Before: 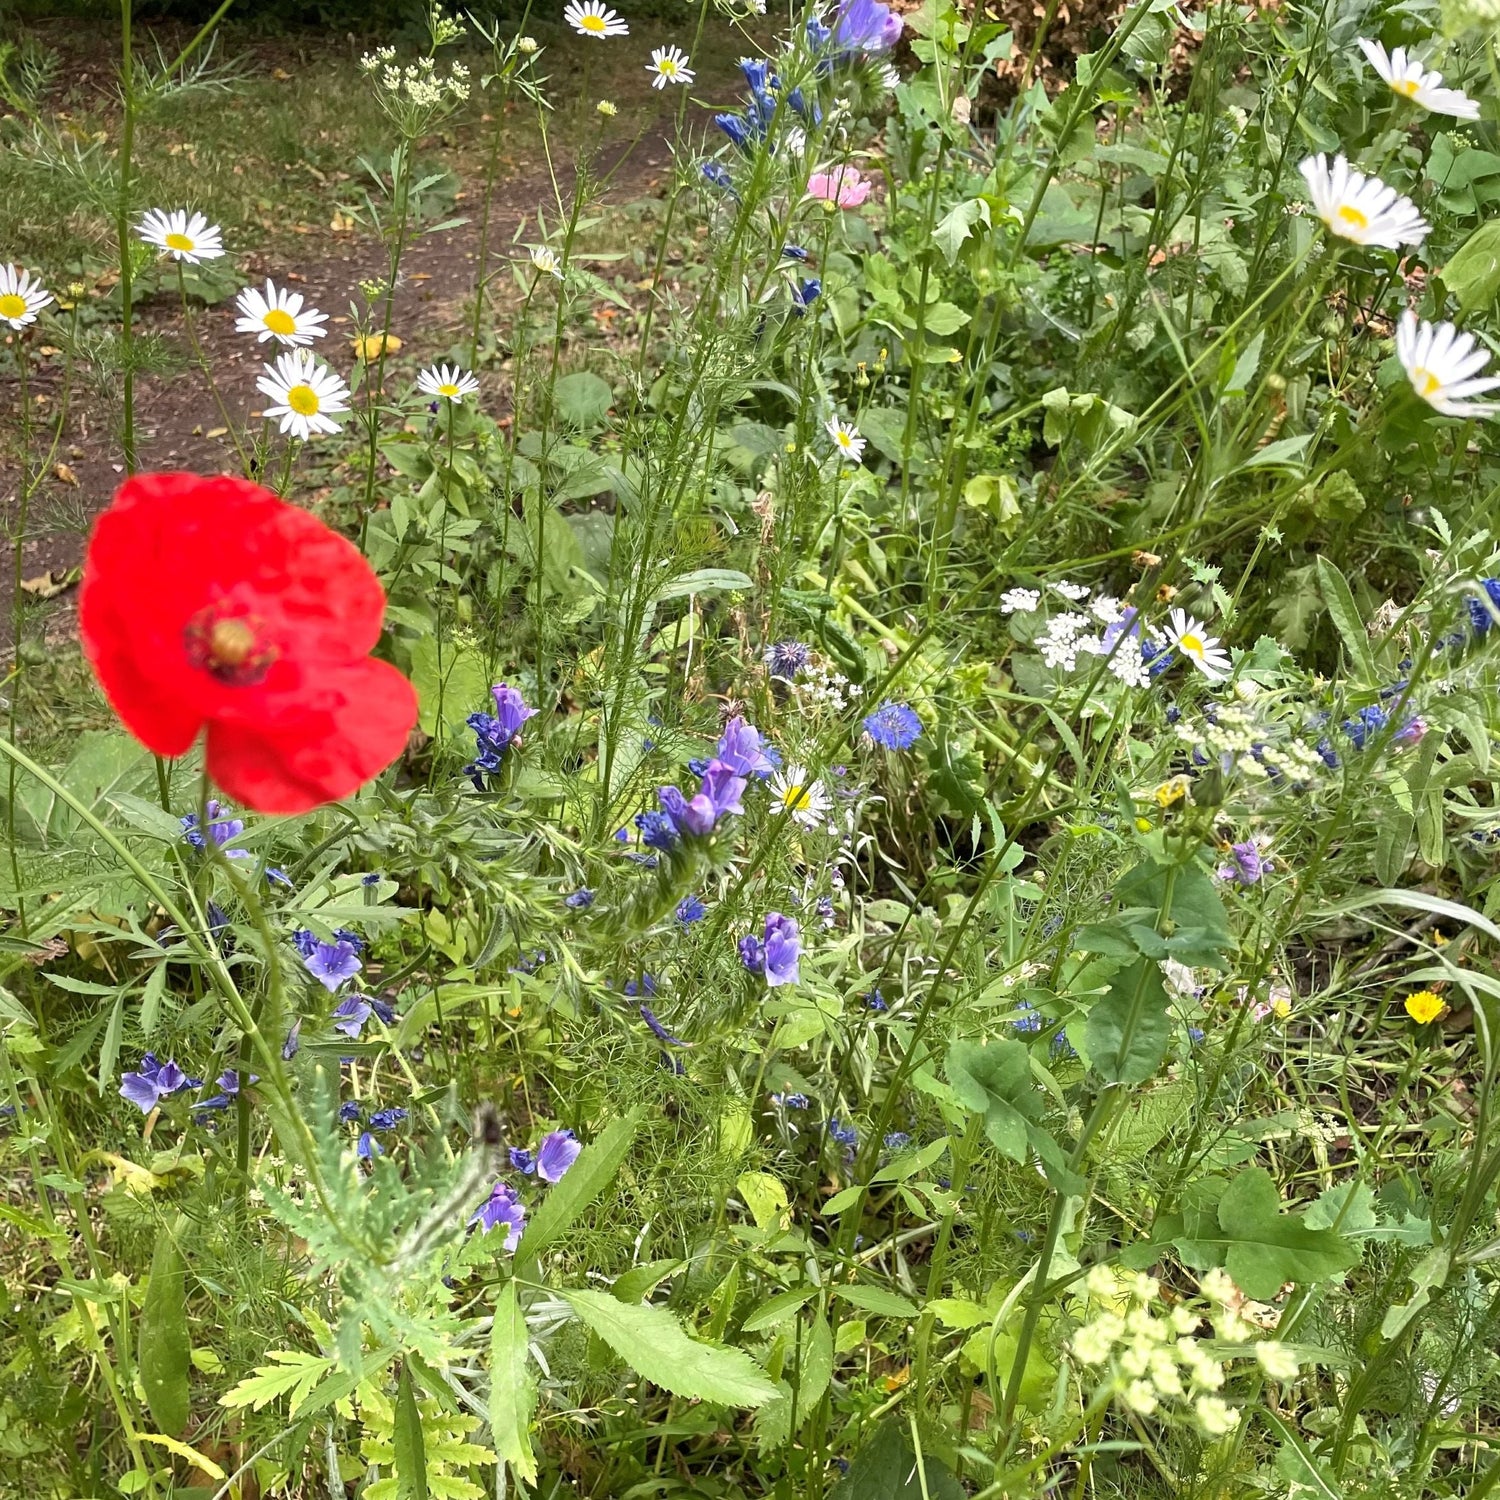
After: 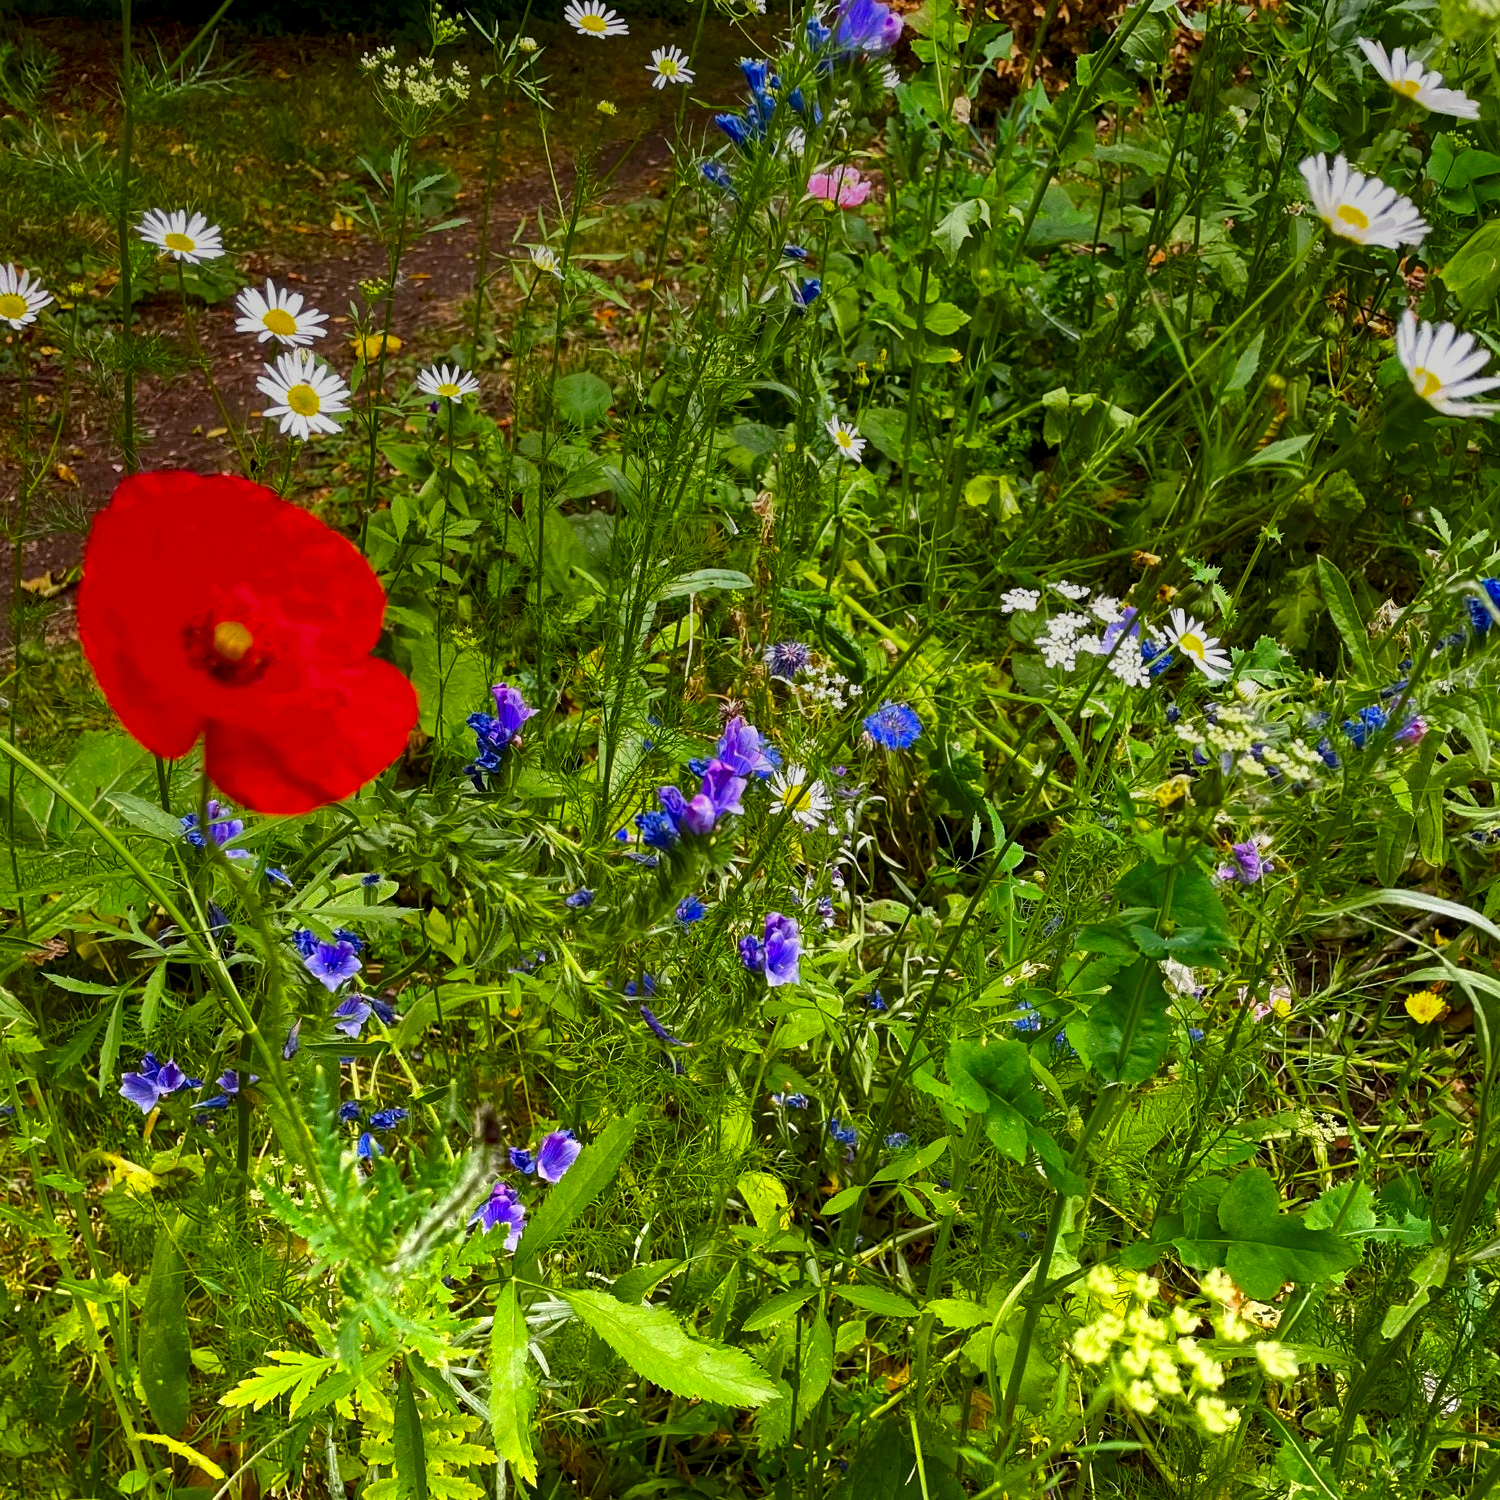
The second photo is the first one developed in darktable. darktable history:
color balance rgb: linear chroma grading › global chroma 15%, perceptual saturation grading › global saturation 30%
contrast brightness saturation: brightness -0.2, saturation 0.08
graduated density: on, module defaults
local contrast: highlights 100%, shadows 100%, detail 120%, midtone range 0.2
color balance: output saturation 110%
